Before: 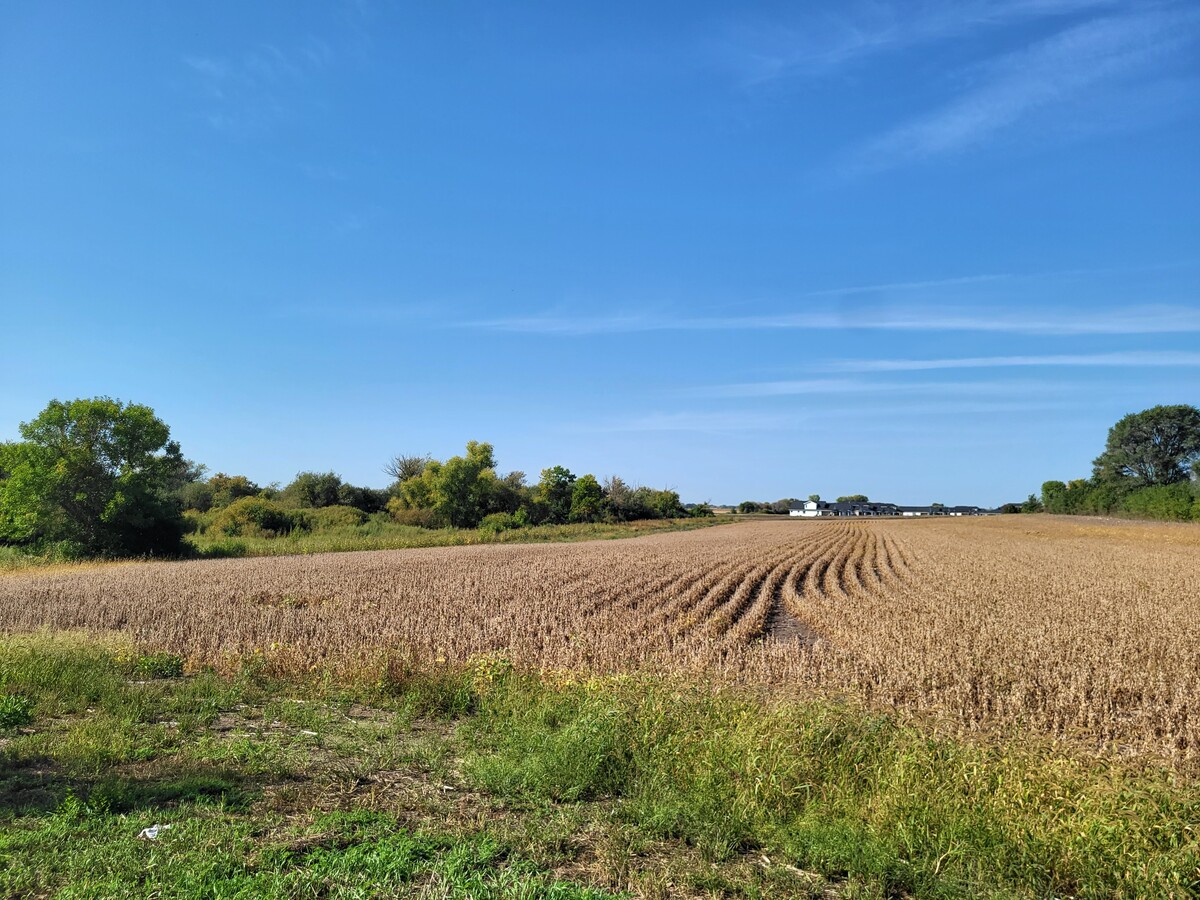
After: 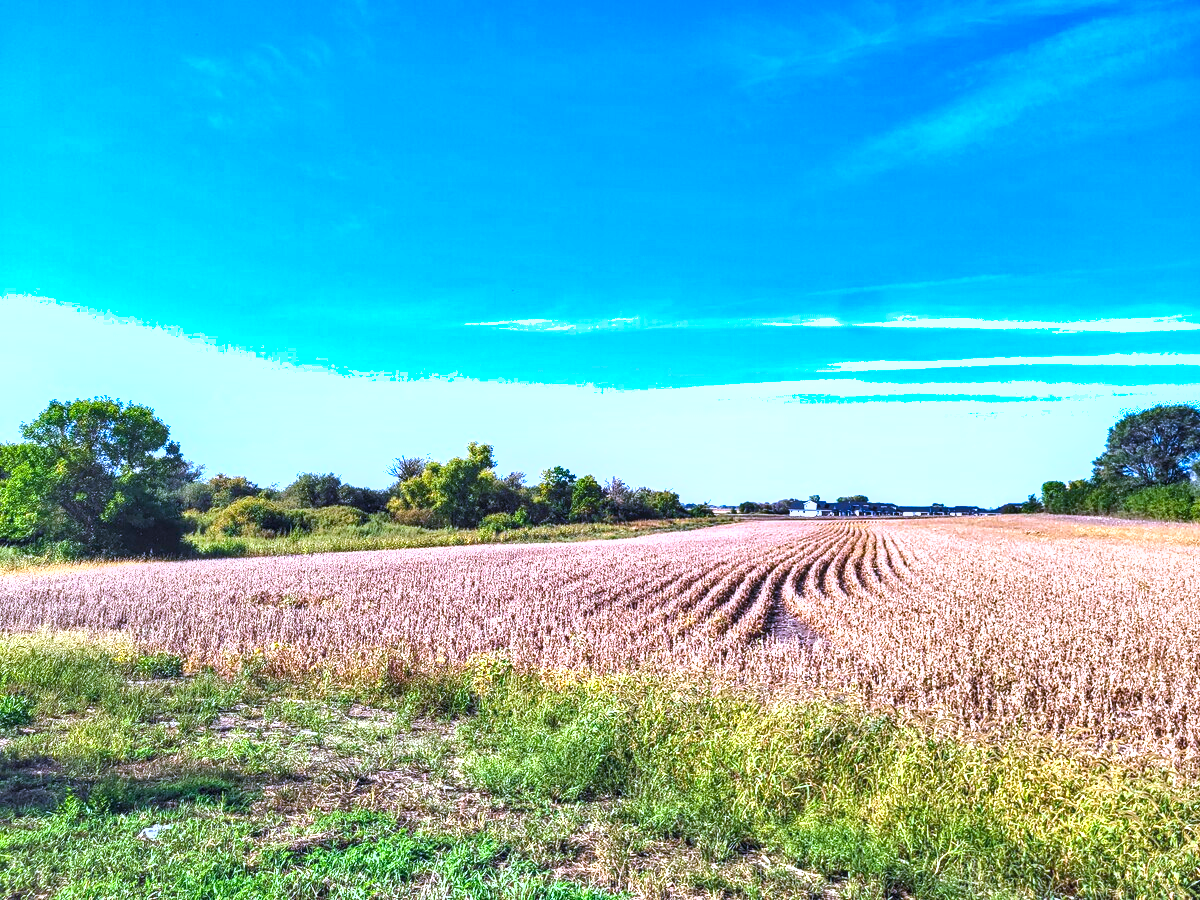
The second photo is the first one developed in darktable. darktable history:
color balance rgb: perceptual saturation grading › global saturation 20%, global vibrance 20%
tone equalizer: on, module defaults
white balance: red 1.004, blue 1.096
exposure: black level correction -0.002, exposure 1.35 EV, compensate highlight preservation false
shadows and highlights: low approximation 0.01, soften with gaussian
local contrast: on, module defaults
color calibration: illuminant as shot in camera, x 0.379, y 0.396, temperature 4138.76 K
